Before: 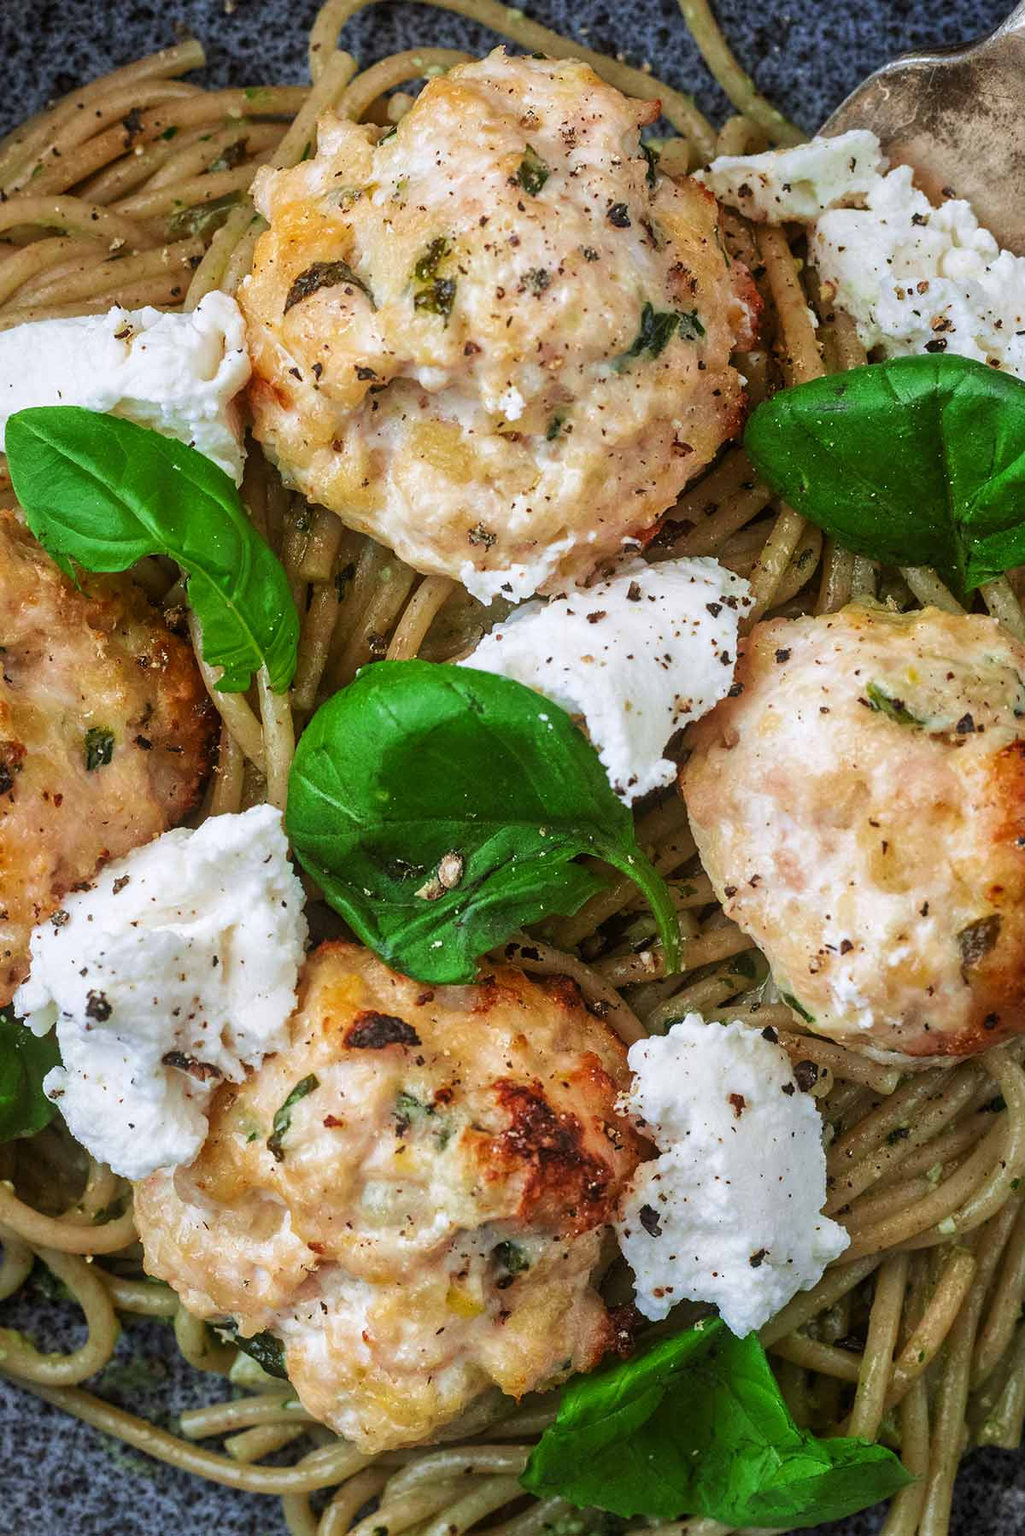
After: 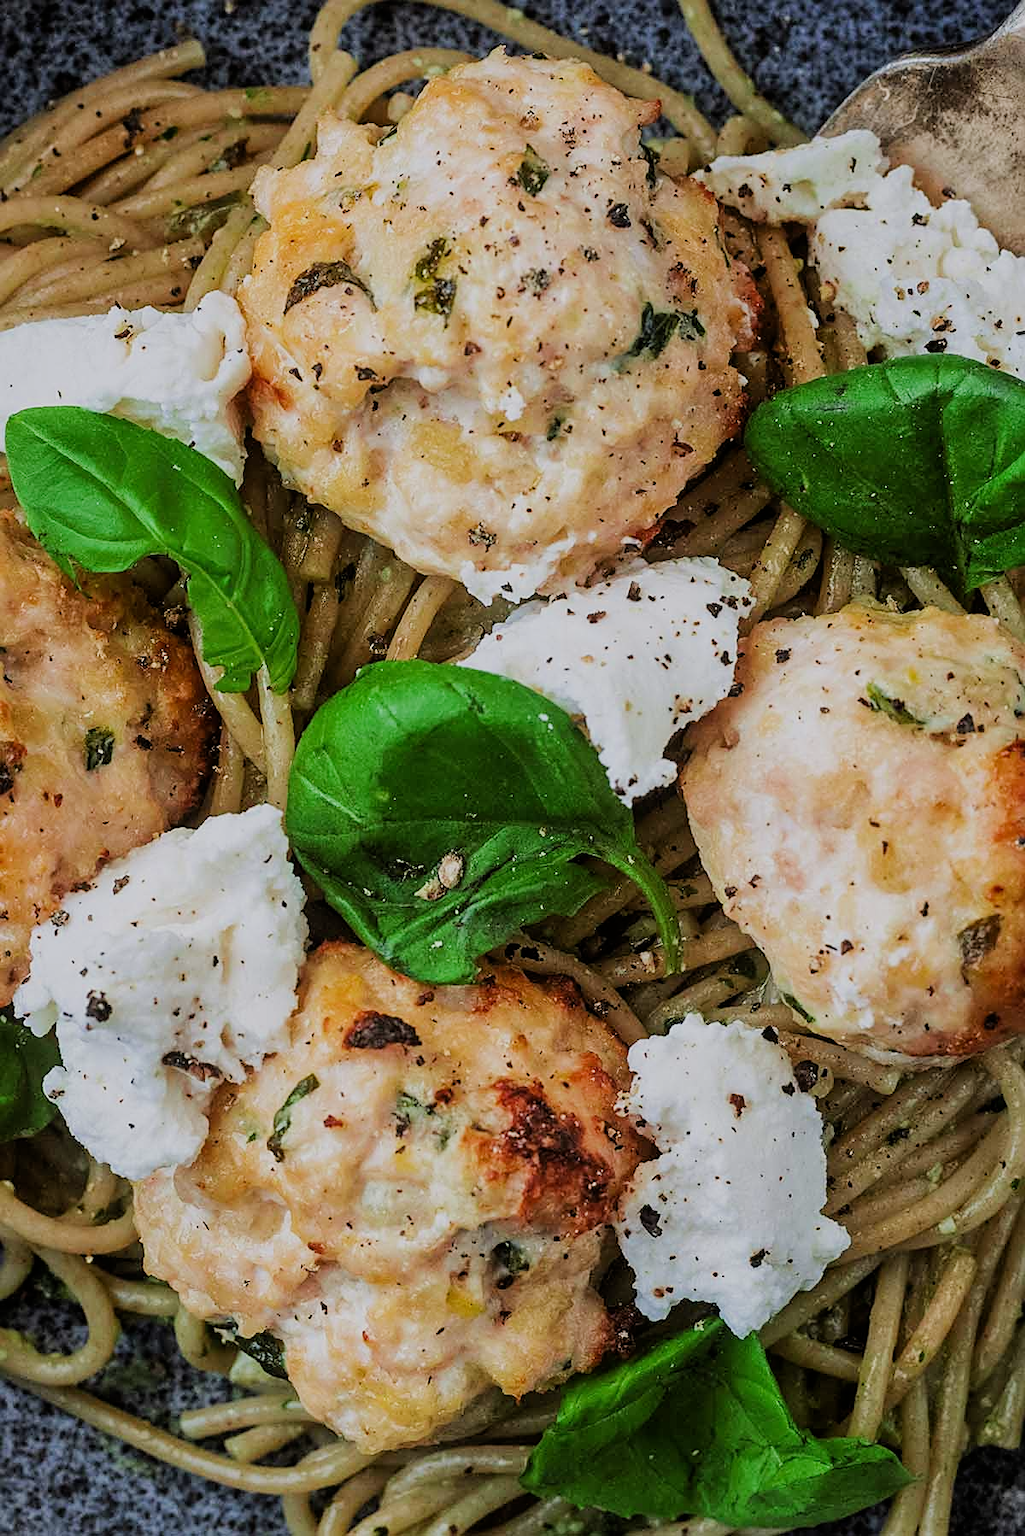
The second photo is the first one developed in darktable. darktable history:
filmic rgb: black relative exposure -8.5 EV, white relative exposure 5.54 EV, hardness 3.38, contrast 1.023
sharpen: on, module defaults
